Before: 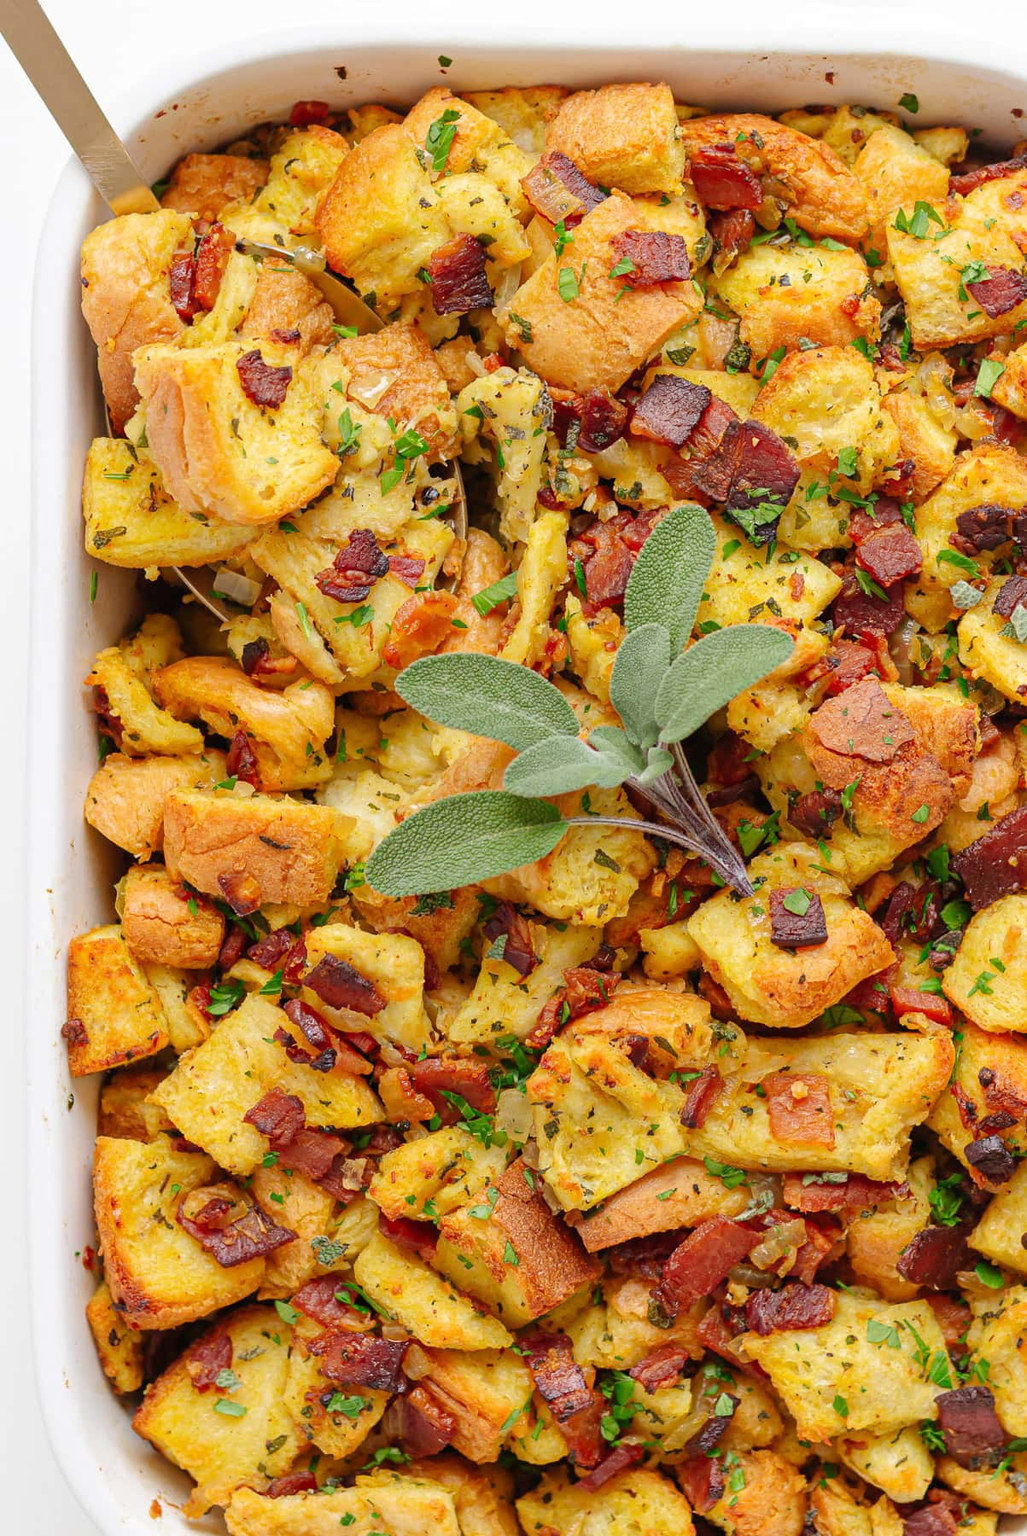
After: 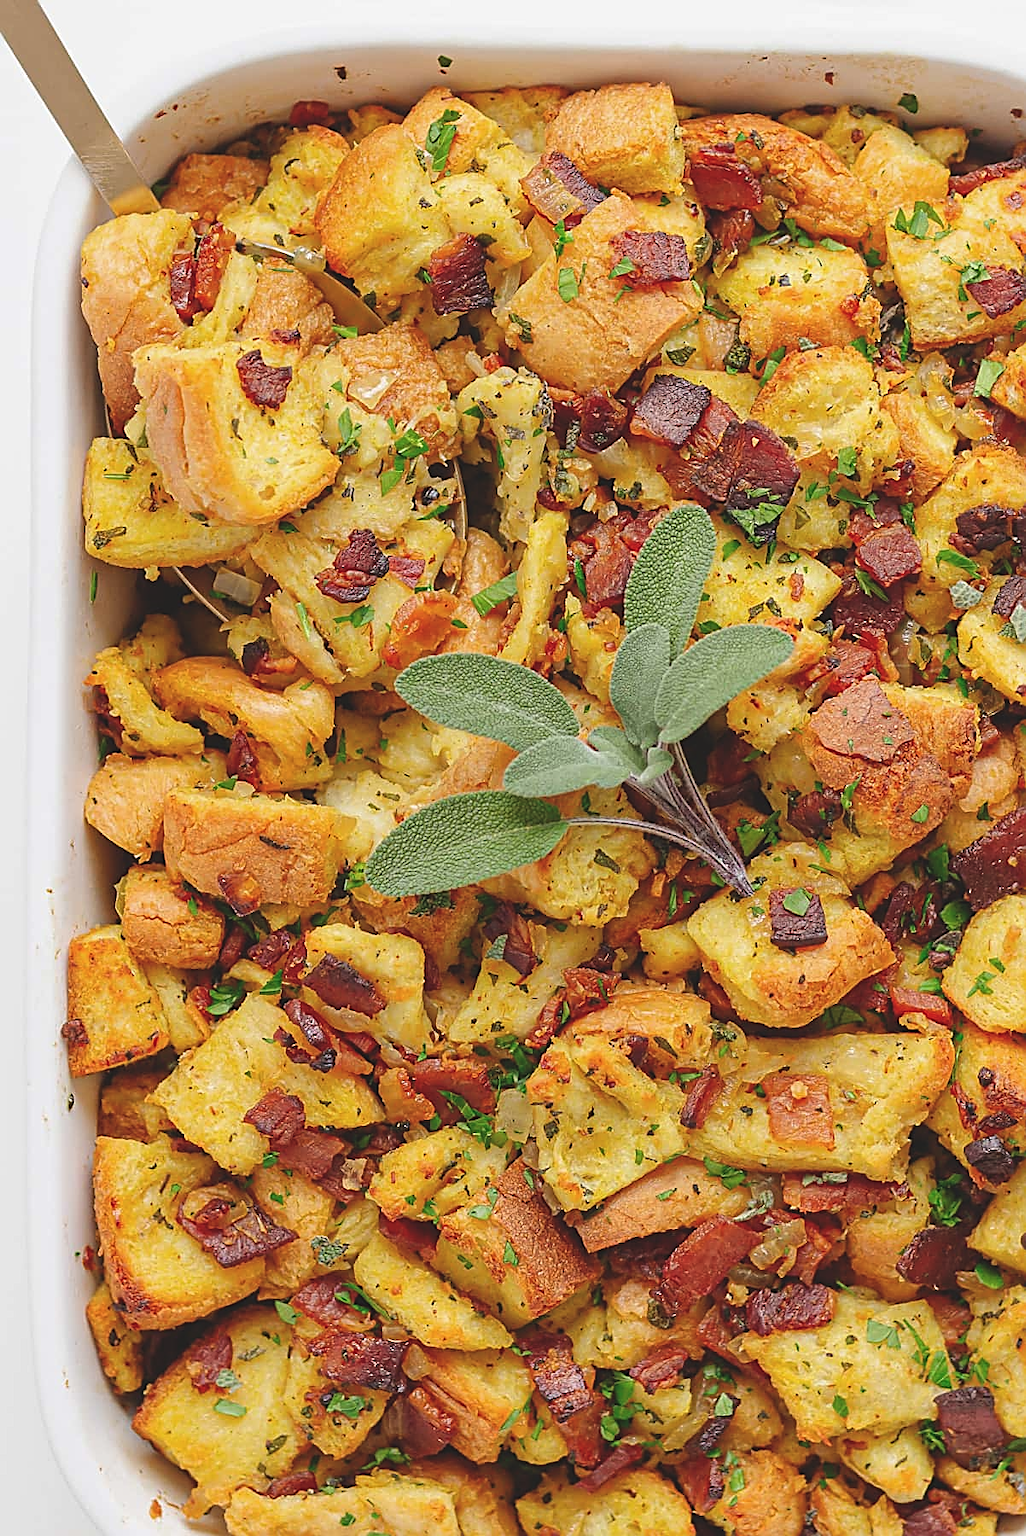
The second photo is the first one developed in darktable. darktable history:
sharpen: amount 0.901
exposure: black level correction -0.015, exposure -0.125 EV, compensate highlight preservation false
